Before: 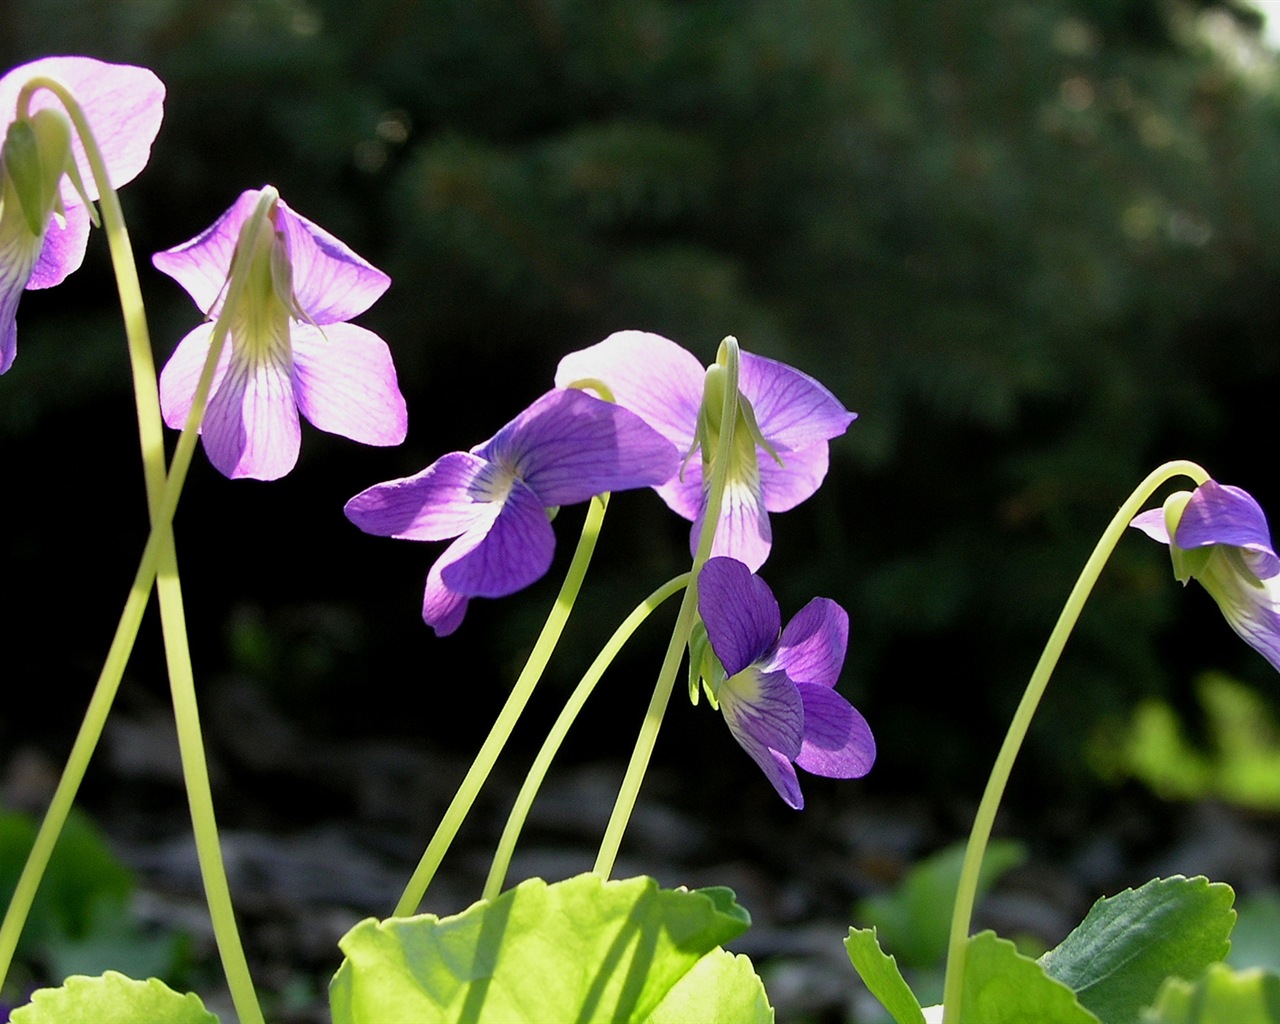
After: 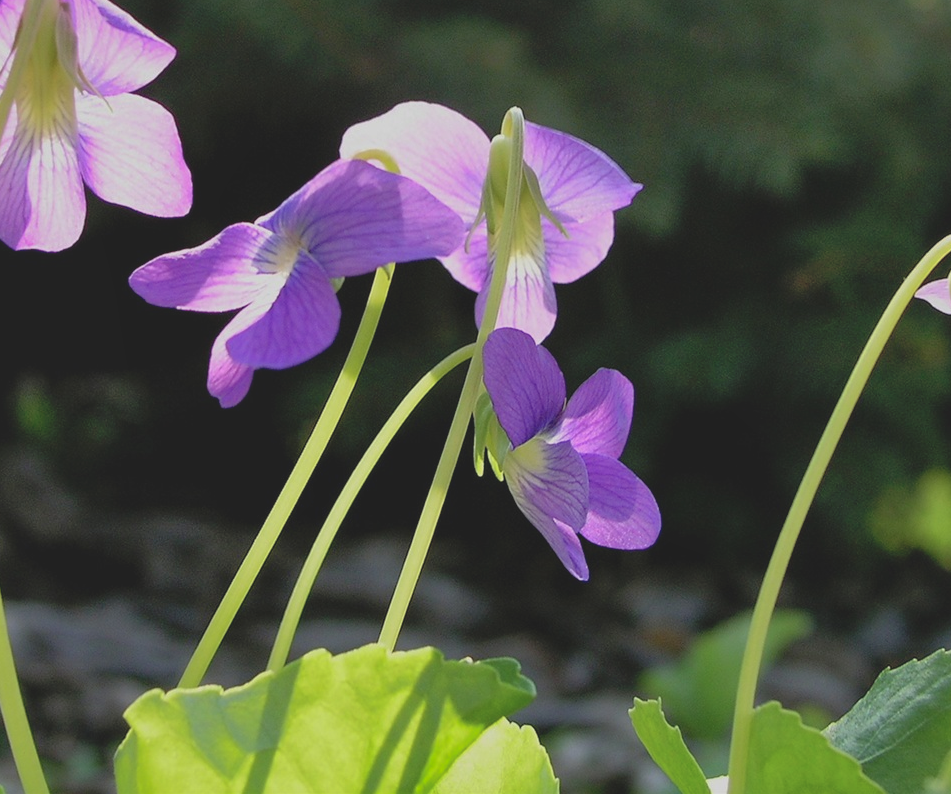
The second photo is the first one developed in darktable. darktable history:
contrast brightness saturation: contrast -0.133, brightness 0.041, saturation -0.124
shadows and highlights: on, module defaults
crop: left 16.868%, top 22.398%, right 8.785%
